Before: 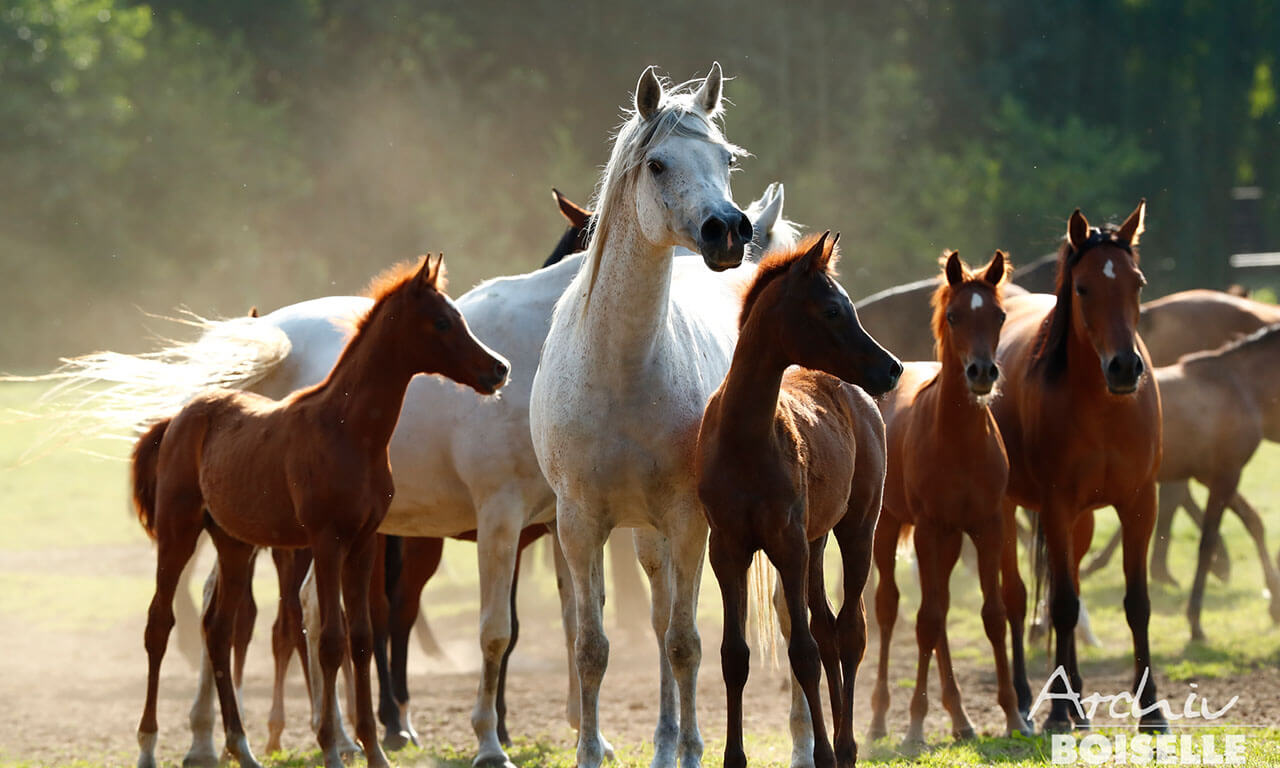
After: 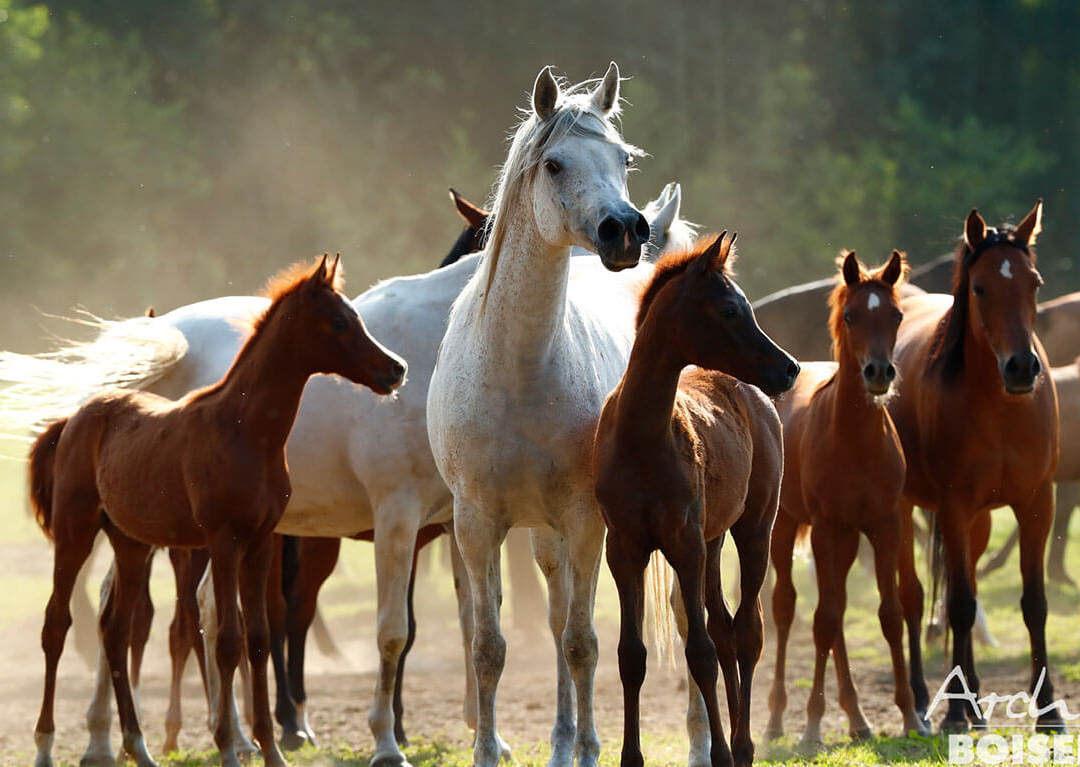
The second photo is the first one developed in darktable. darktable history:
crop: left 8.077%, right 7.512%
